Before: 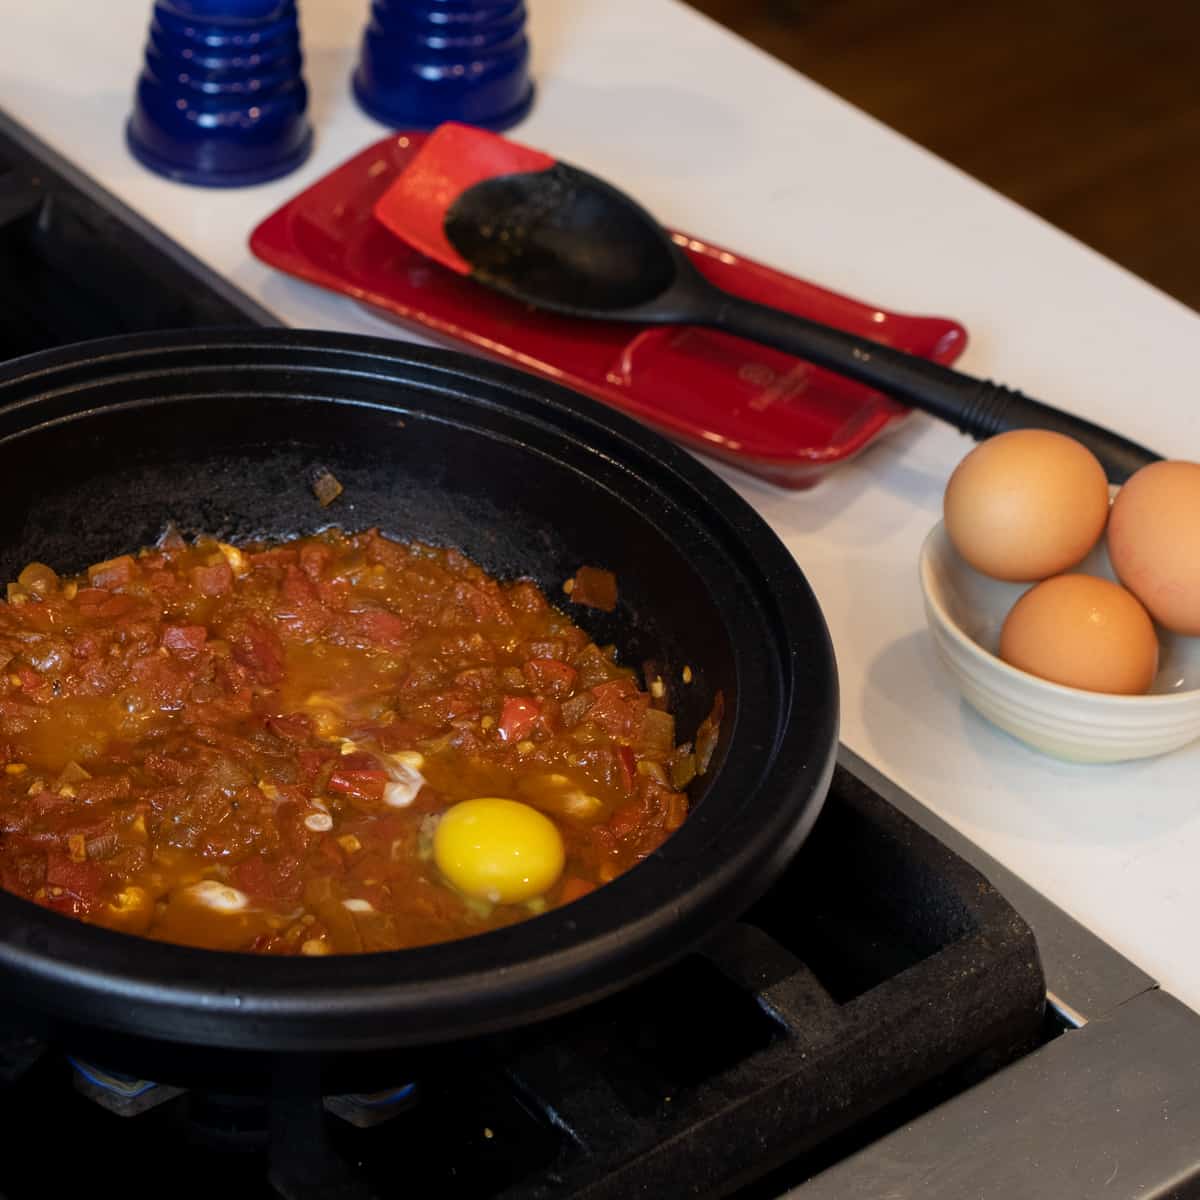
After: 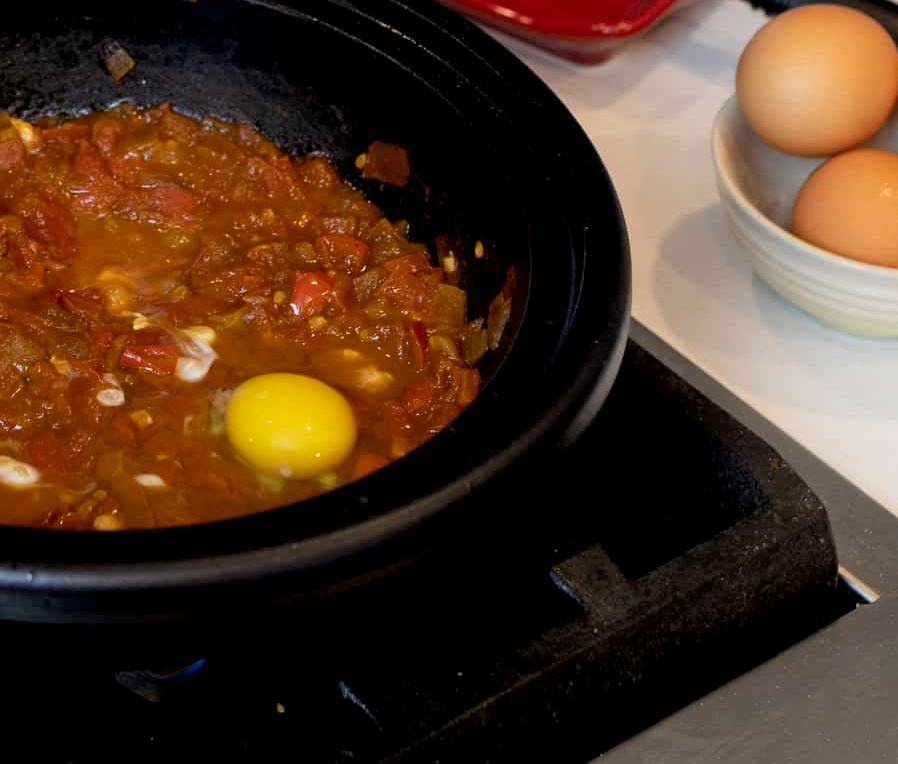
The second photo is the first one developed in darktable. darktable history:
crop and rotate: left 17.379%, top 35.461%, right 7.716%, bottom 0.854%
exposure: black level correction 0.007, compensate exposure bias true, compensate highlight preservation false
